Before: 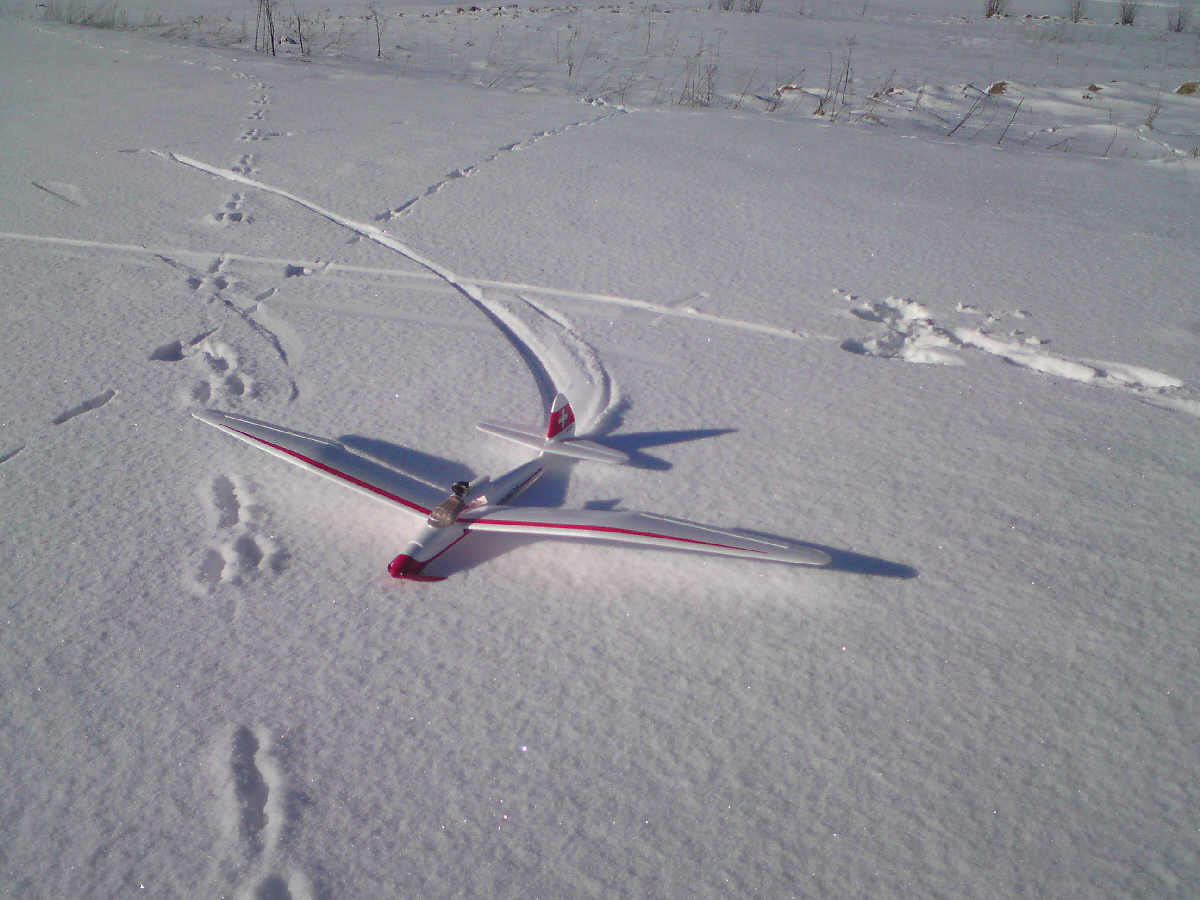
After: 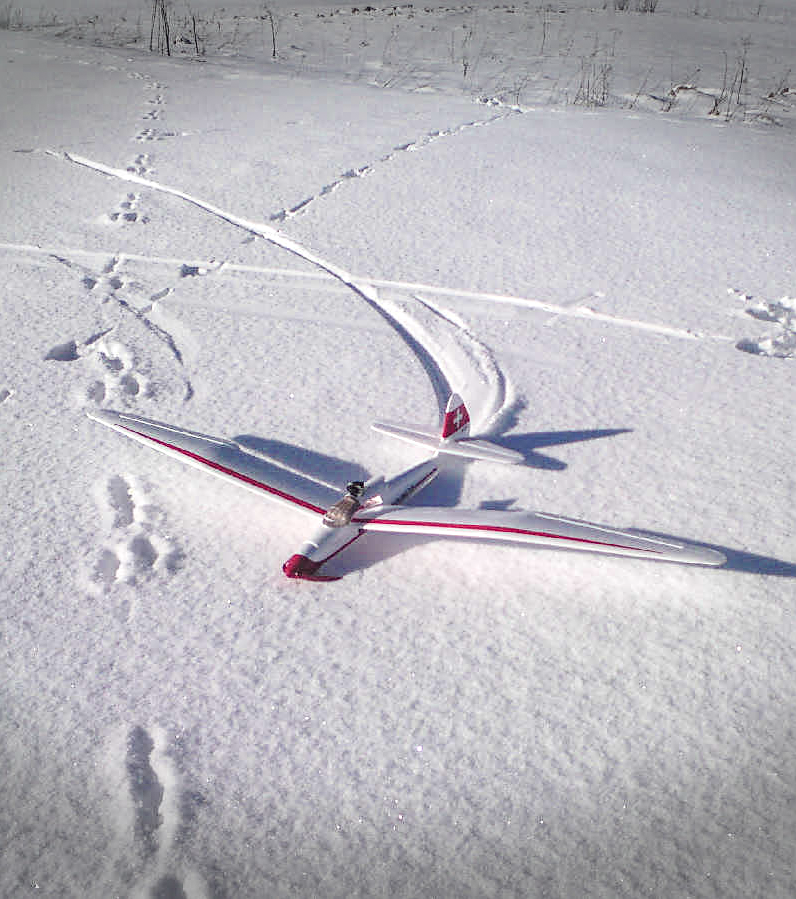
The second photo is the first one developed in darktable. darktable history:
crop and rotate: left 8.759%, right 24.845%
local contrast: highlights 16%, detail 186%
filmic rgb: black relative exposure -7.65 EV, white relative exposure 4.56 EV, hardness 3.61
exposure: black level correction -0.023, exposure 1.397 EV, compensate exposure bias true, compensate highlight preservation false
sharpen: amount 0.496
vignetting: fall-off start 100.82%, width/height ratio 1.32, dithering 8-bit output, unbound false
